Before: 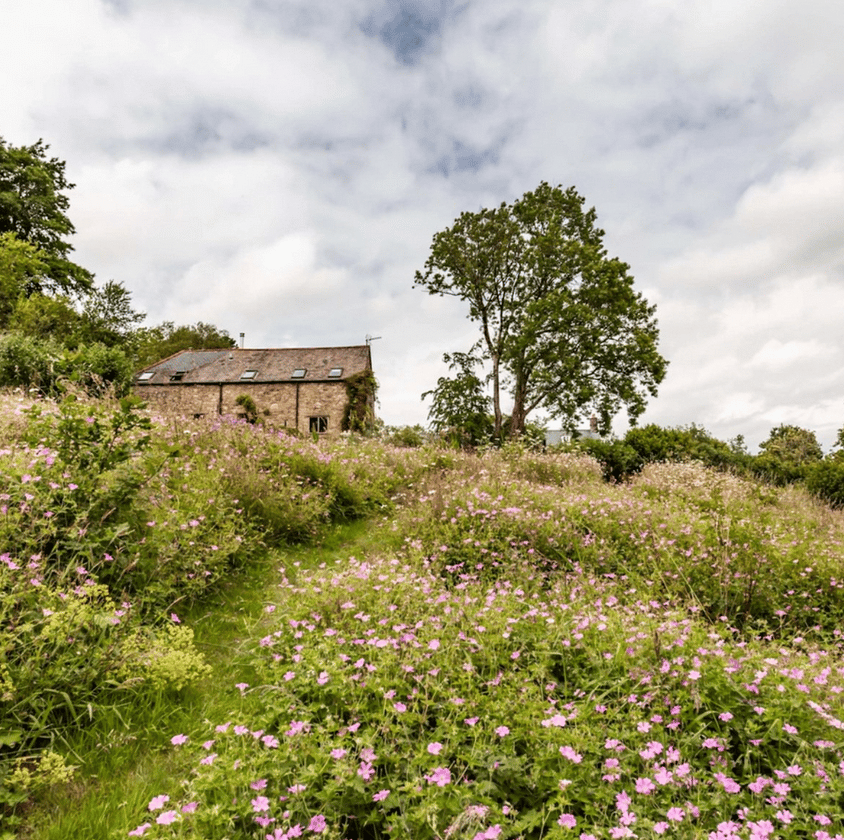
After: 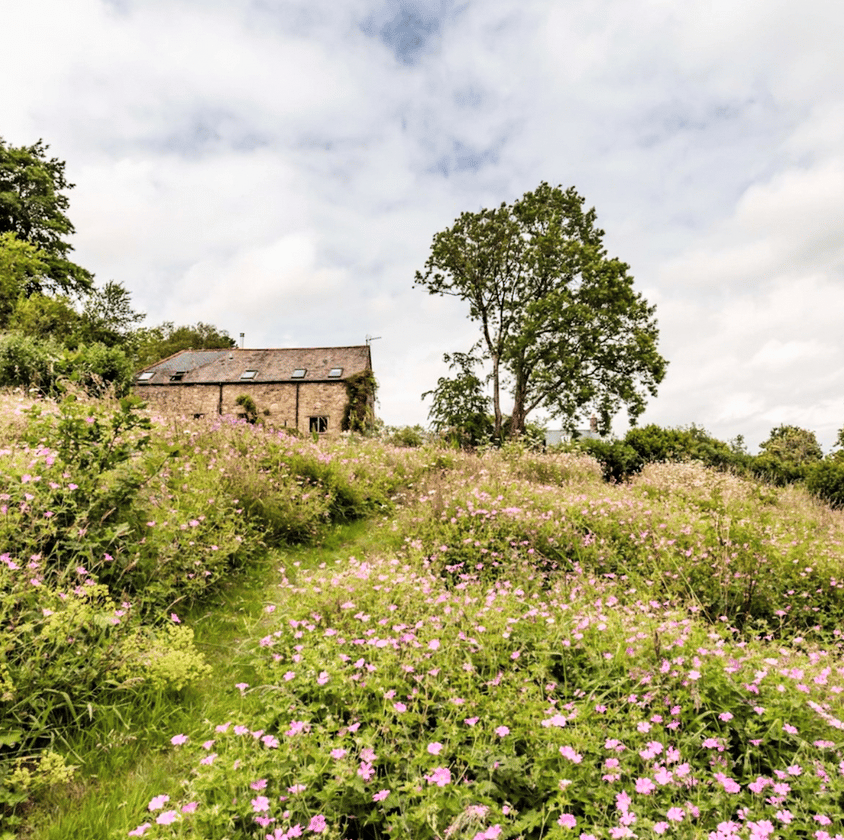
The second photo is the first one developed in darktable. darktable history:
contrast brightness saturation: contrast 0.05, brightness 0.06, saturation 0.01
tone curve: curves: ch0 [(0.021, 0) (0.104, 0.052) (0.496, 0.526) (0.737, 0.783) (1, 1)], color space Lab, linked channels, preserve colors none
